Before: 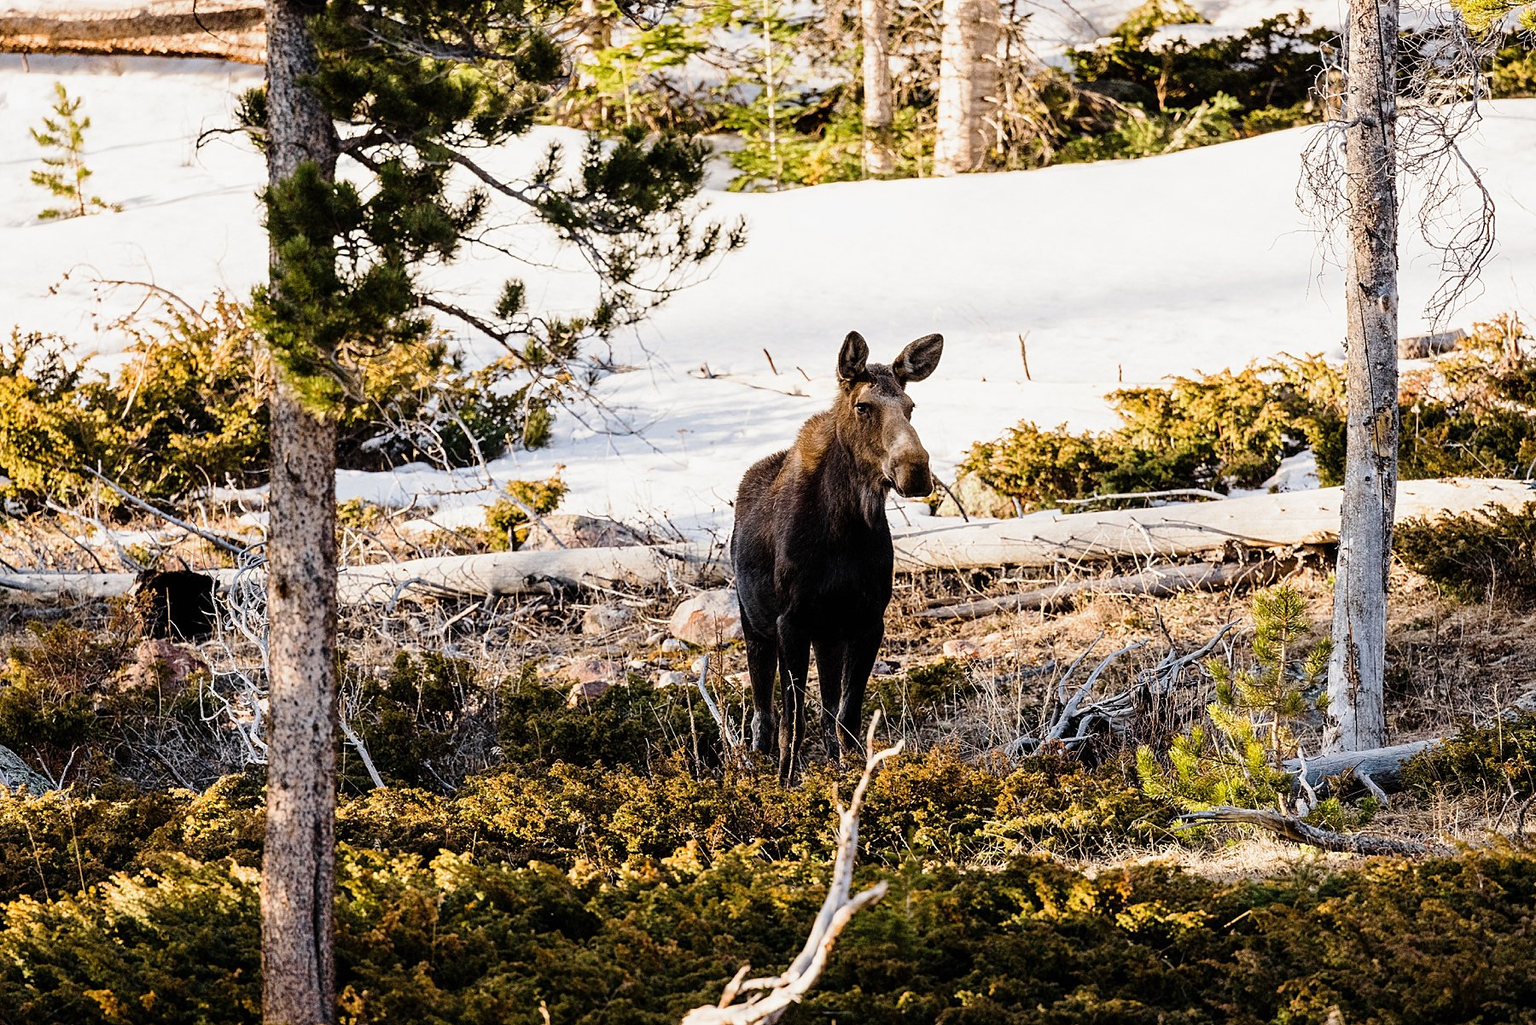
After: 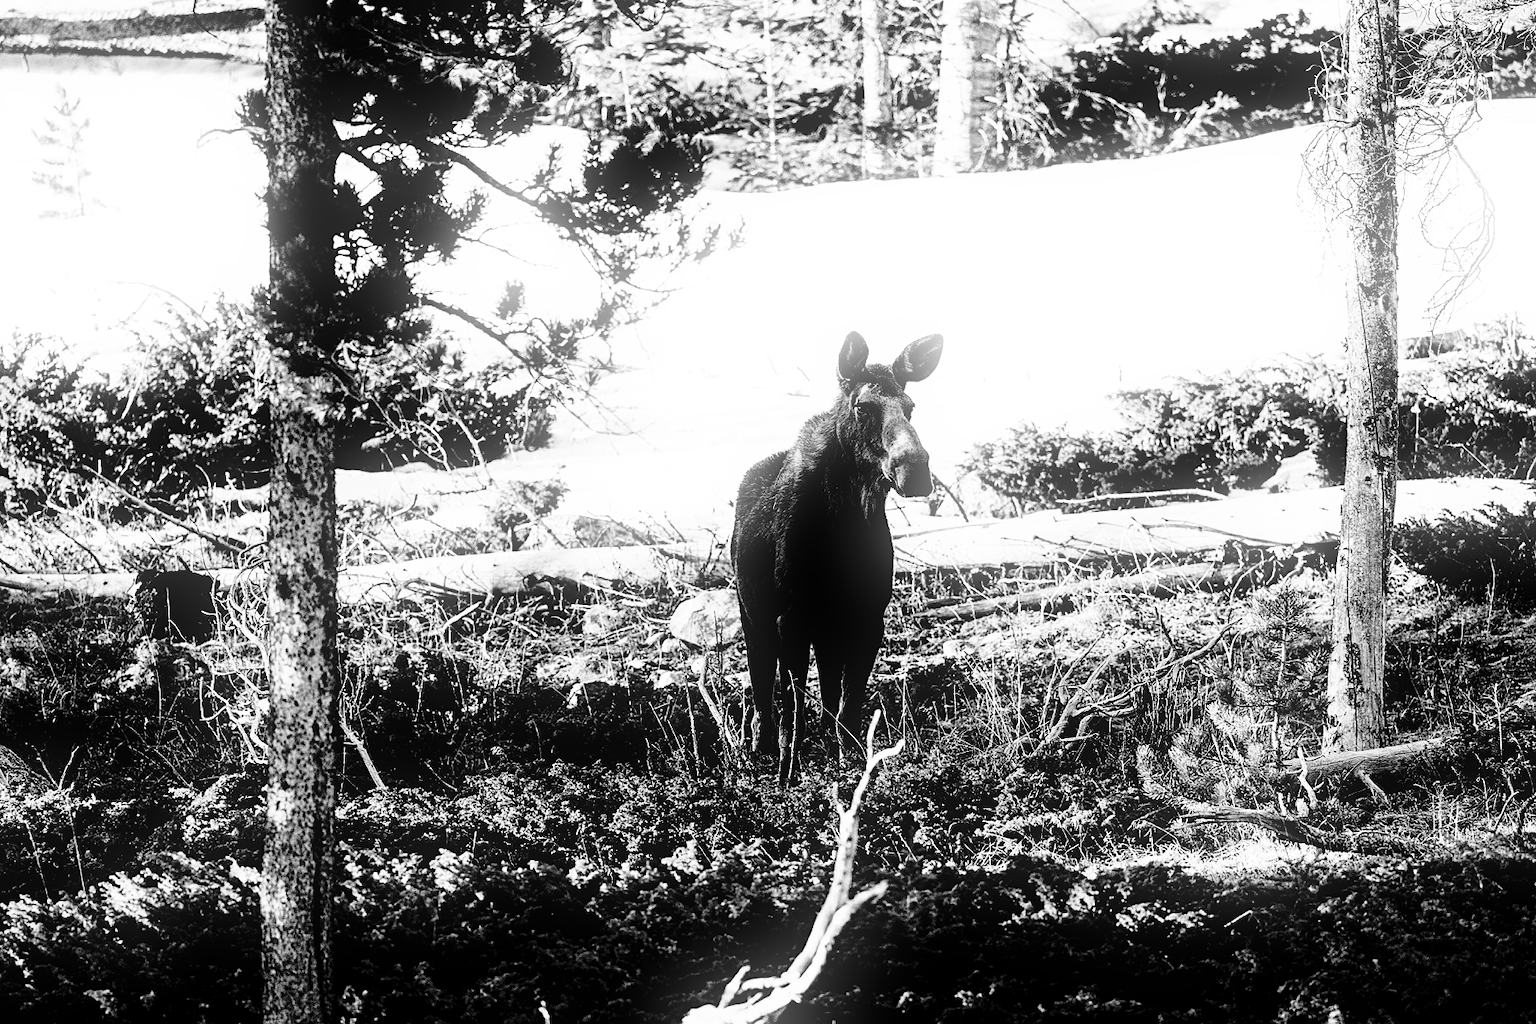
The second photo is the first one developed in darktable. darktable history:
base curve: curves: ch0 [(0, 0) (0.007, 0.004) (0.027, 0.03) (0.046, 0.07) (0.207, 0.54) (0.442, 0.872) (0.673, 0.972) (1, 1)], preserve colors none
contrast brightness saturation: contrast 0.02, brightness -1, saturation -1
white balance: red 0.931, blue 1.11
bloom: size 9%, threshold 100%, strength 7%
